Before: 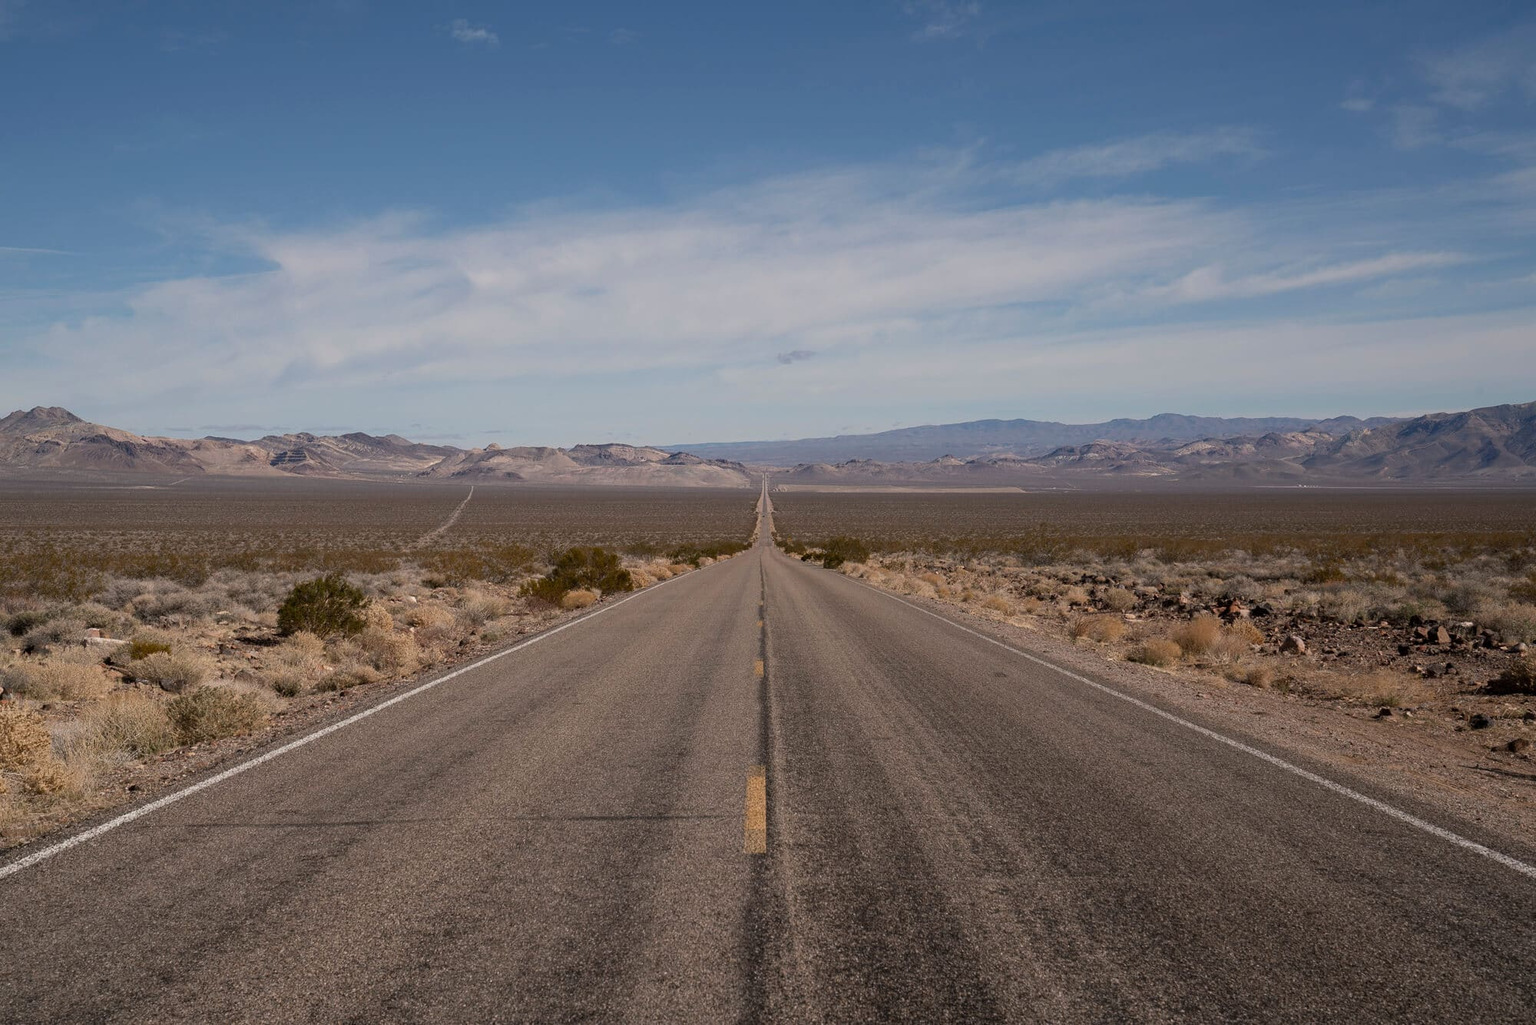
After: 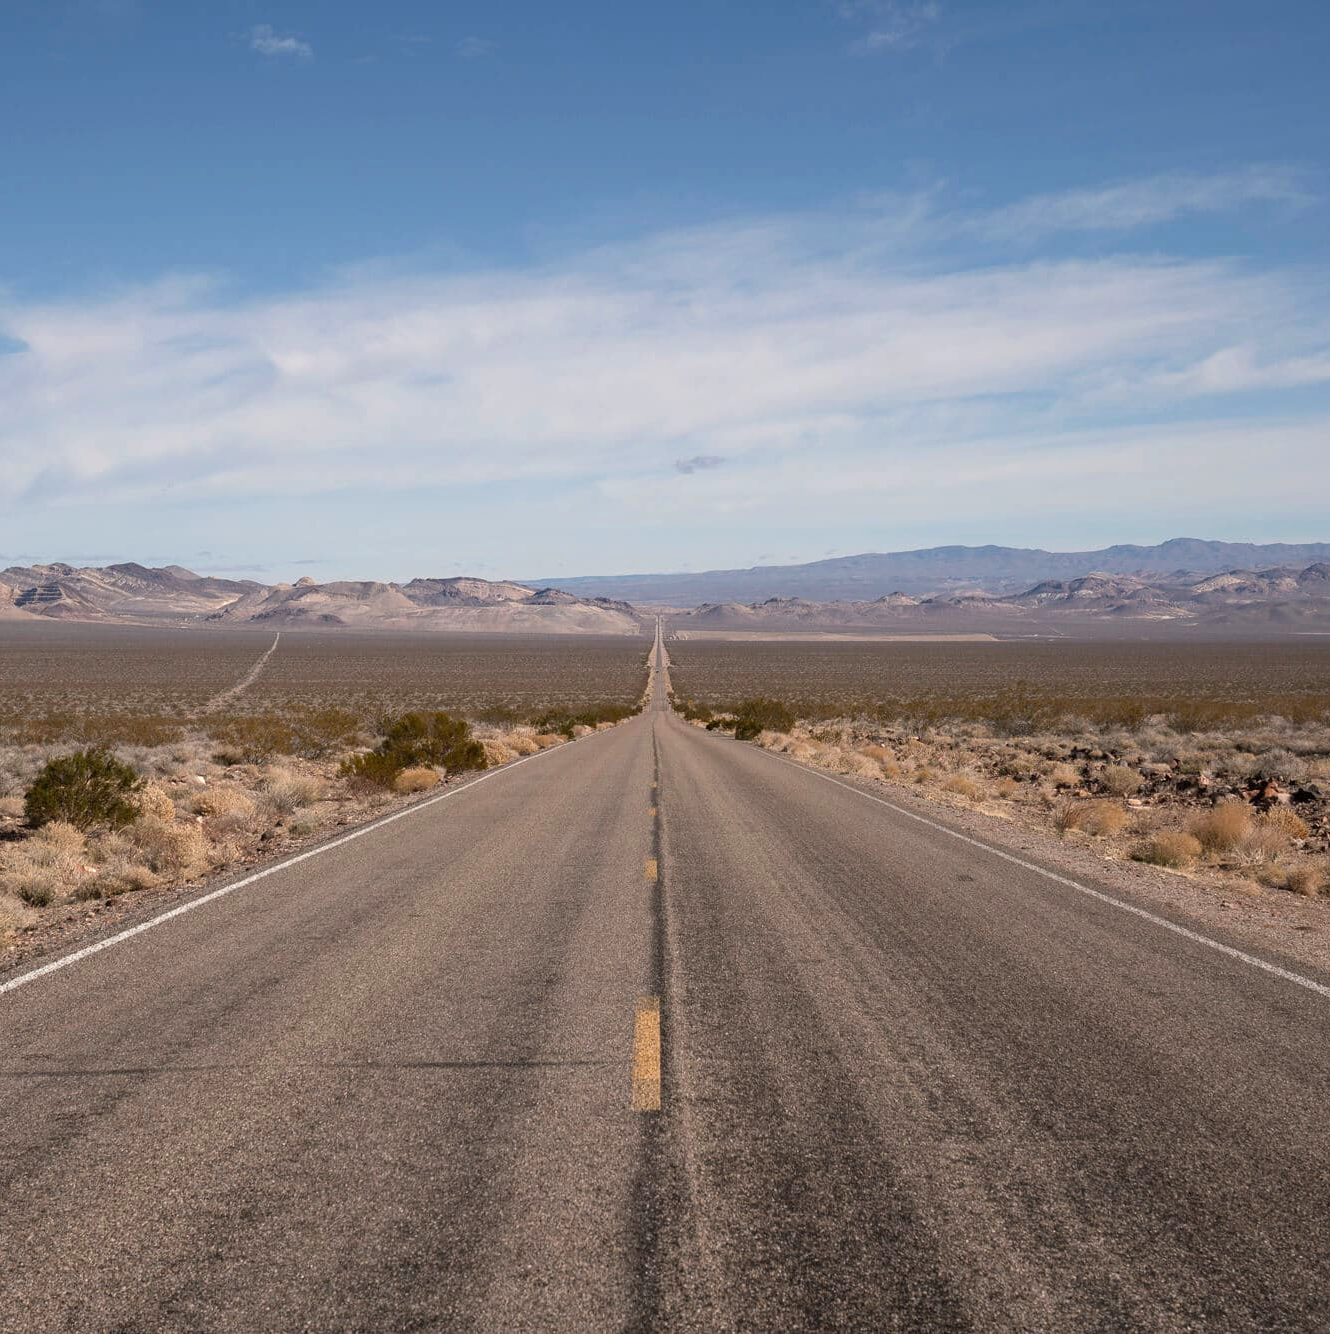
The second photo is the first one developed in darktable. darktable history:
crop: left 16.899%, right 16.556%
exposure: black level correction 0, exposure 0.5 EV, compensate exposure bias true, compensate highlight preservation false
